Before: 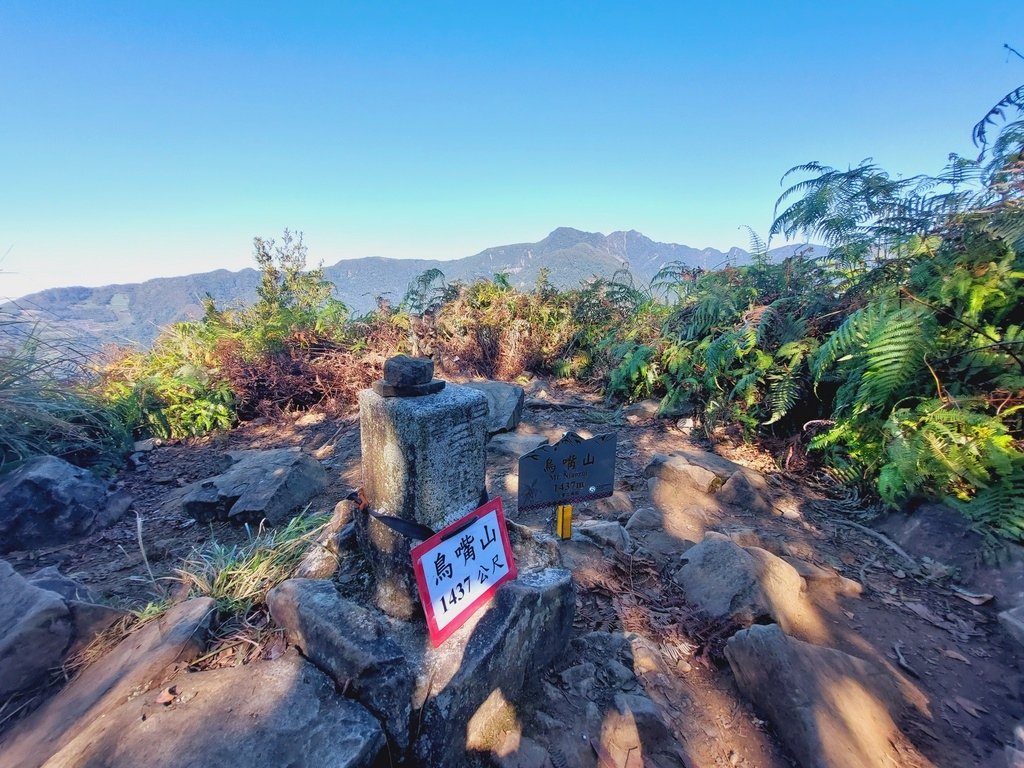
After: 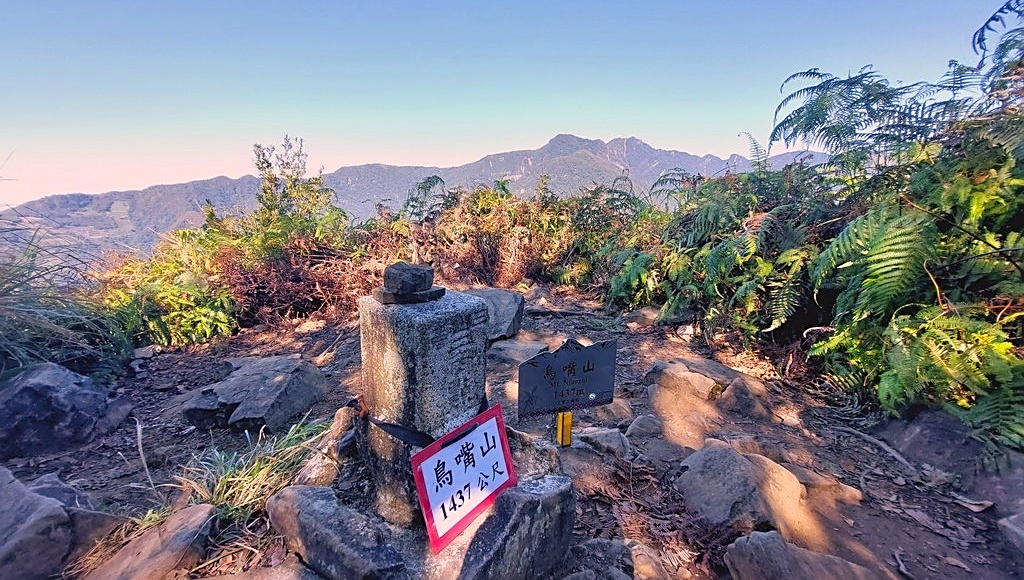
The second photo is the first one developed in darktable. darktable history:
sharpen: on, module defaults
crop and rotate: top 12.167%, bottom 12.292%
shadows and highlights: shadows 32.28, highlights -31.66, soften with gaussian
color correction: highlights a* 12.98, highlights b* 5.55
